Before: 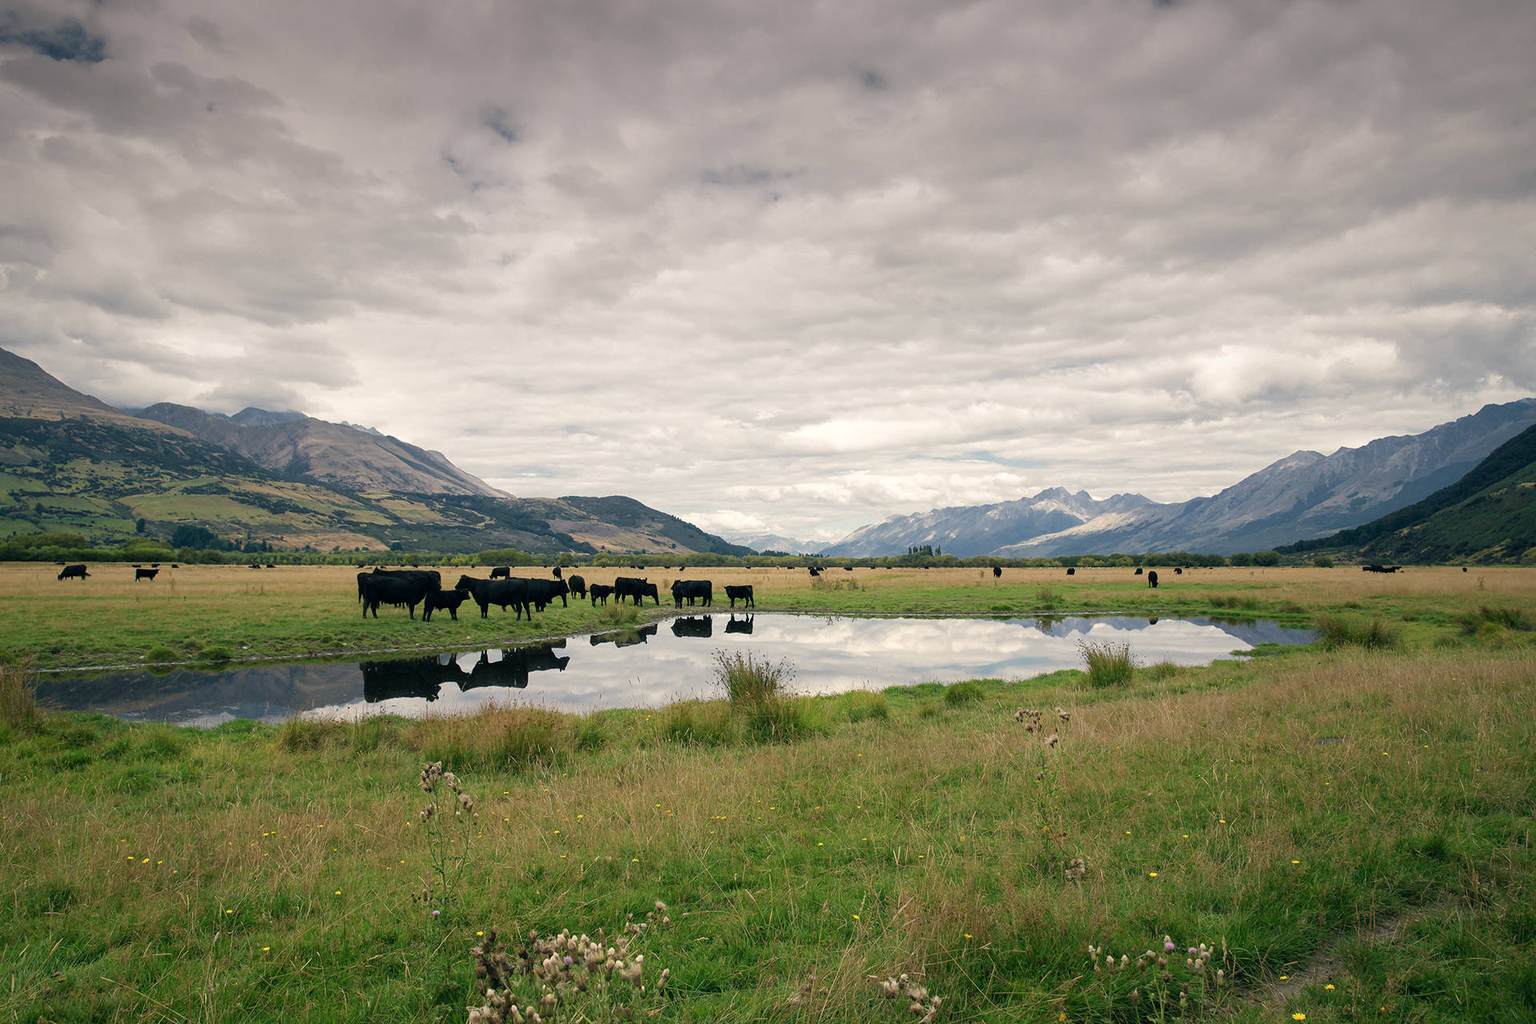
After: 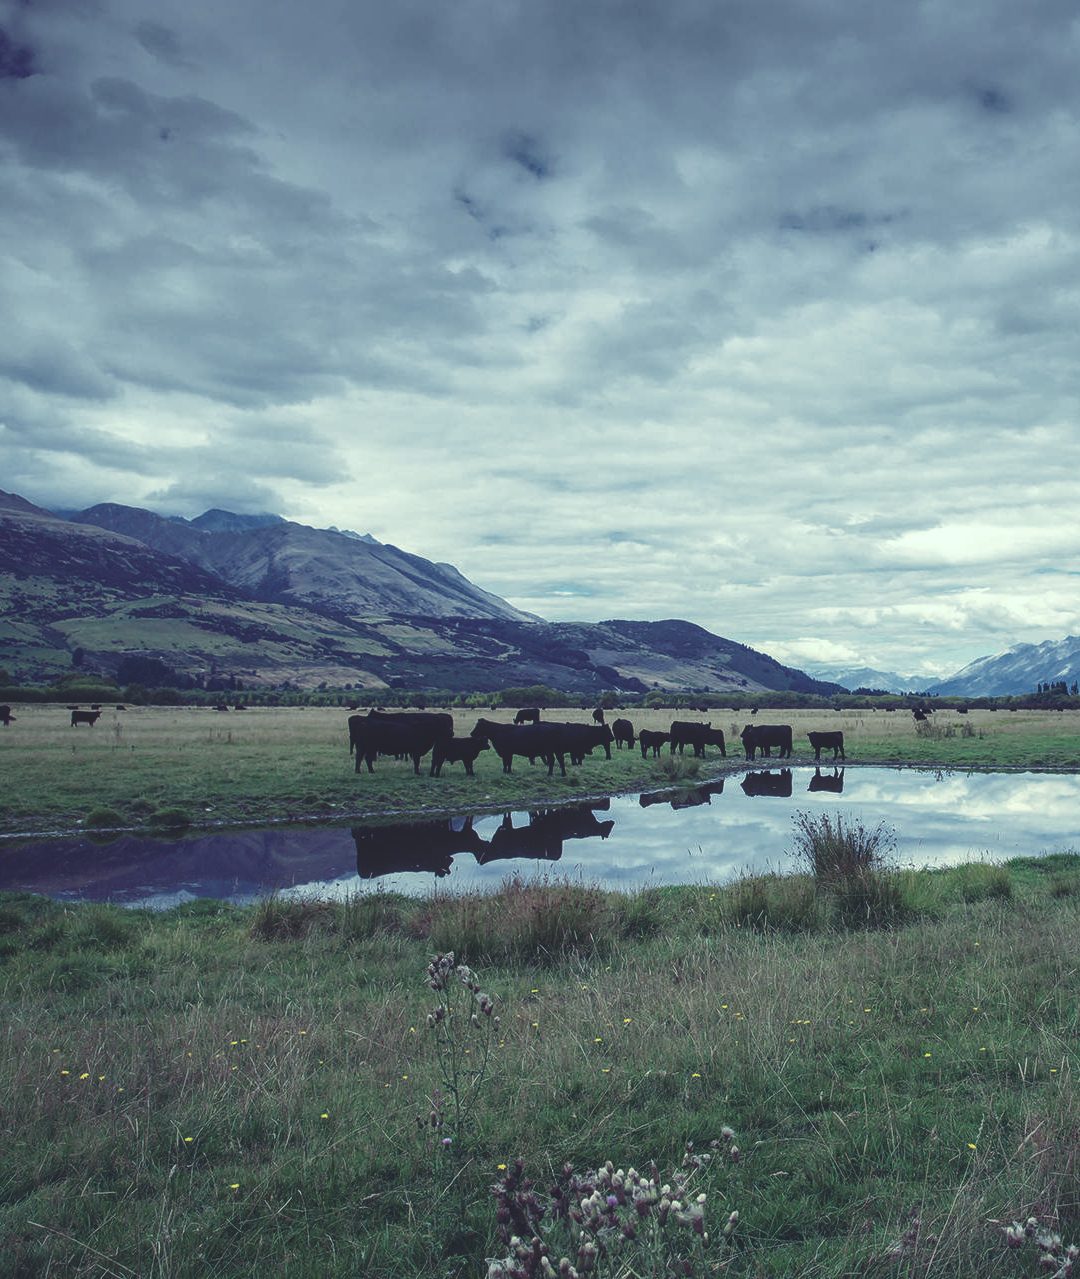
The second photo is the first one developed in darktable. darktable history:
local contrast: on, module defaults
rgb curve: curves: ch0 [(0, 0.186) (0.314, 0.284) (0.576, 0.466) (0.805, 0.691) (0.936, 0.886)]; ch1 [(0, 0.186) (0.314, 0.284) (0.581, 0.534) (0.771, 0.746) (0.936, 0.958)]; ch2 [(0, 0.216) (0.275, 0.39) (1, 1)], mode RGB, independent channels, compensate middle gray true, preserve colors none
contrast brightness saturation: contrast -0.11
crop: left 5.114%, right 38.589%
tone curve: curves: ch0 [(0, 0) (0.227, 0.17) (0.766, 0.774) (1, 1)]; ch1 [(0, 0) (0.114, 0.127) (0.437, 0.452) (0.498, 0.498) (0.529, 0.541) (0.579, 0.589) (1, 1)]; ch2 [(0, 0) (0.233, 0.259) (0.493, 0.492) (0.587, 0.573) (1, 1)], color space Lab, independent channels, preserve colors none
